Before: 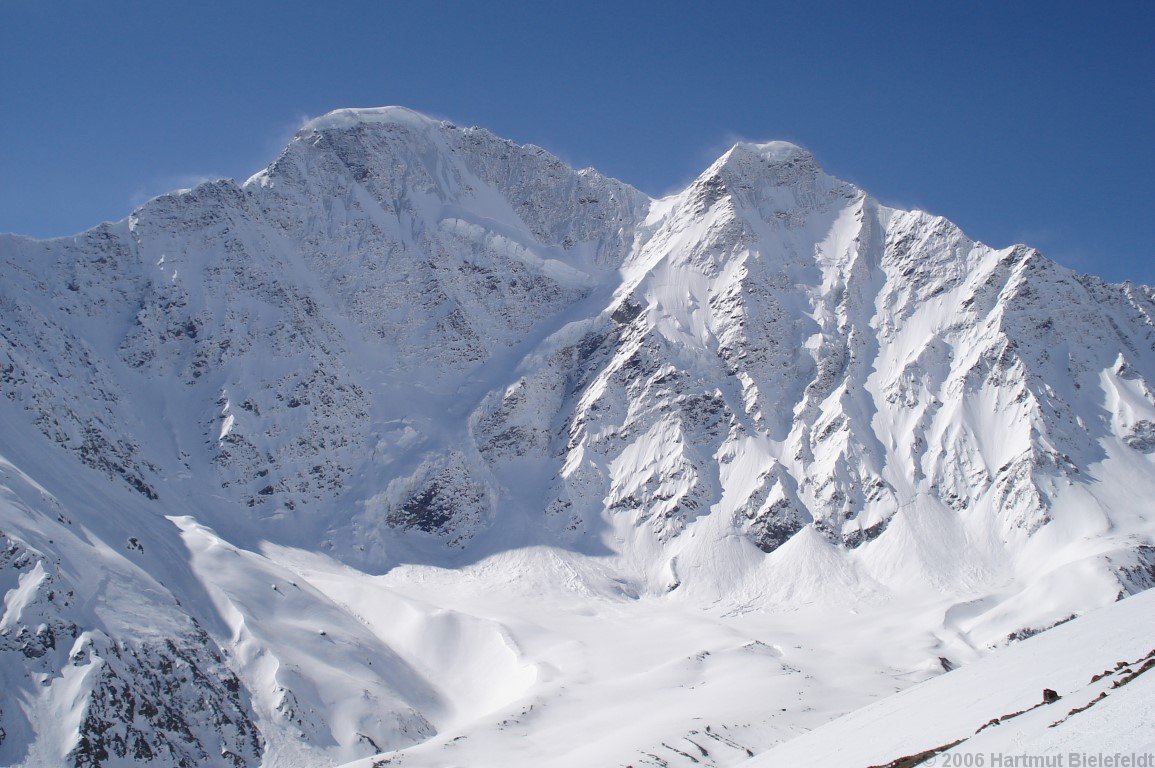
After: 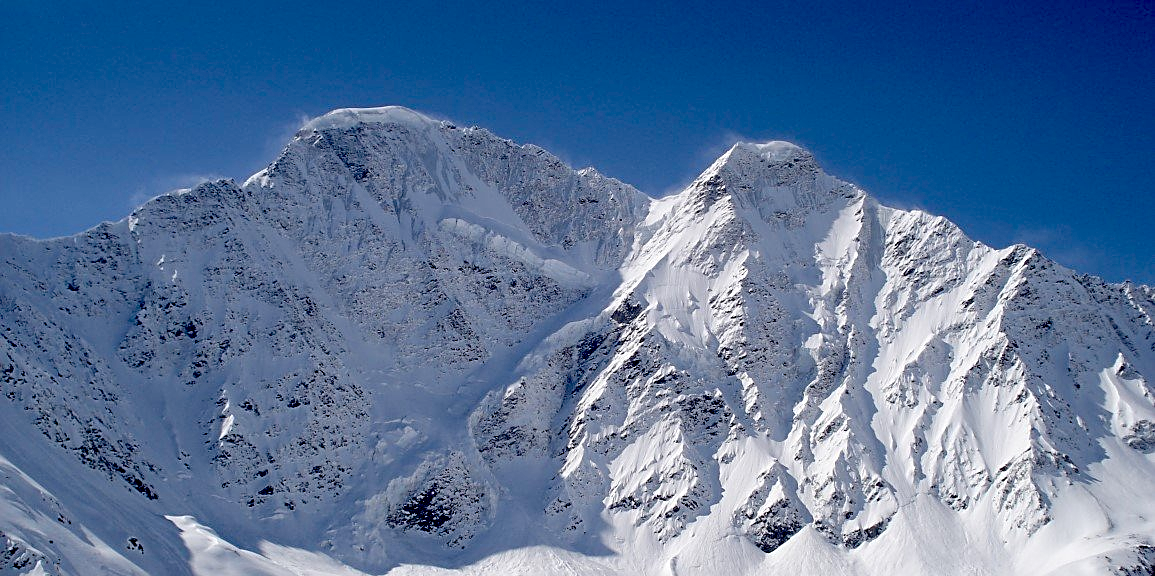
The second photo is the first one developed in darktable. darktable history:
crop: bottom 24.992%
sharpen: on, module defaults
exposure: black level correction 0.056, exposure -0.034 EV, compensate exposure bias true, compensate highlight preservation false
local contrast: highlights 103%, shadows 101%, detail 119%, midtone range 0.2
